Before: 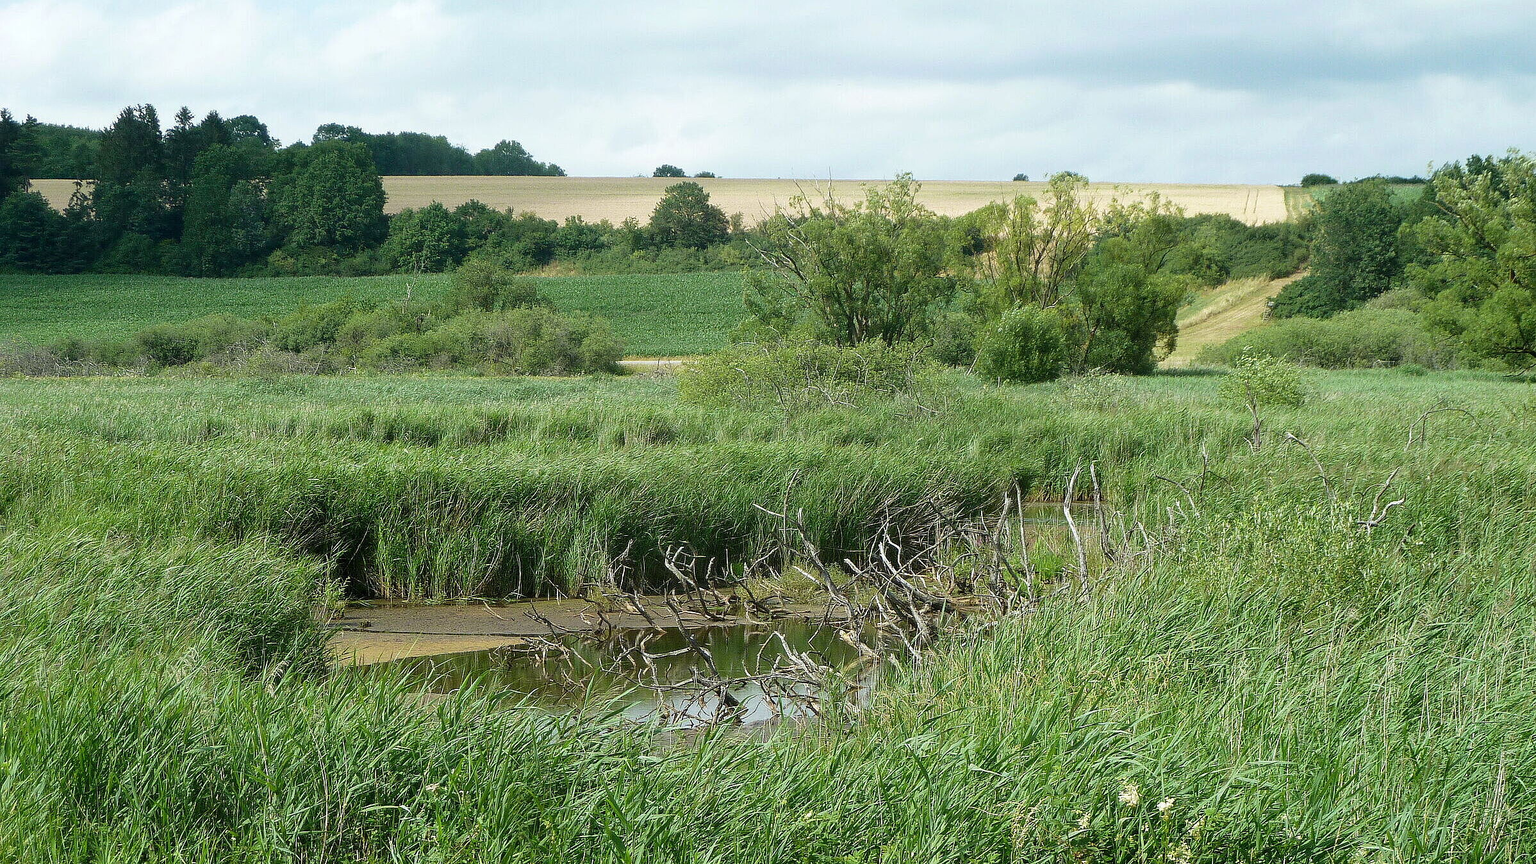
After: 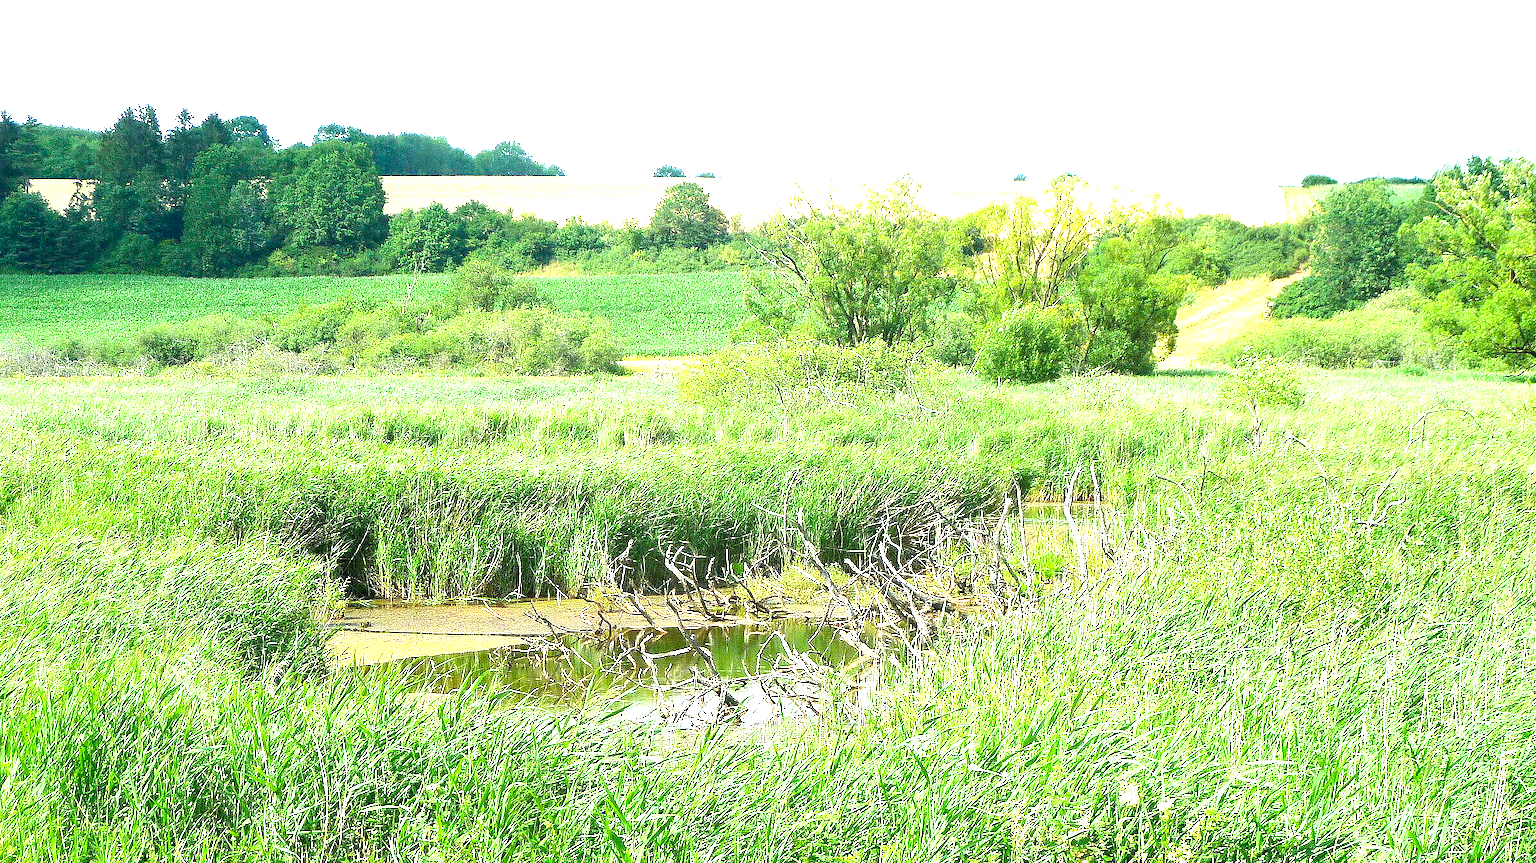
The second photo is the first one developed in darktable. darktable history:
color correction: highlights b* 0.035, saturation 1.29
exposure: exposure 1.994 EV, compensate highlight preservation false
